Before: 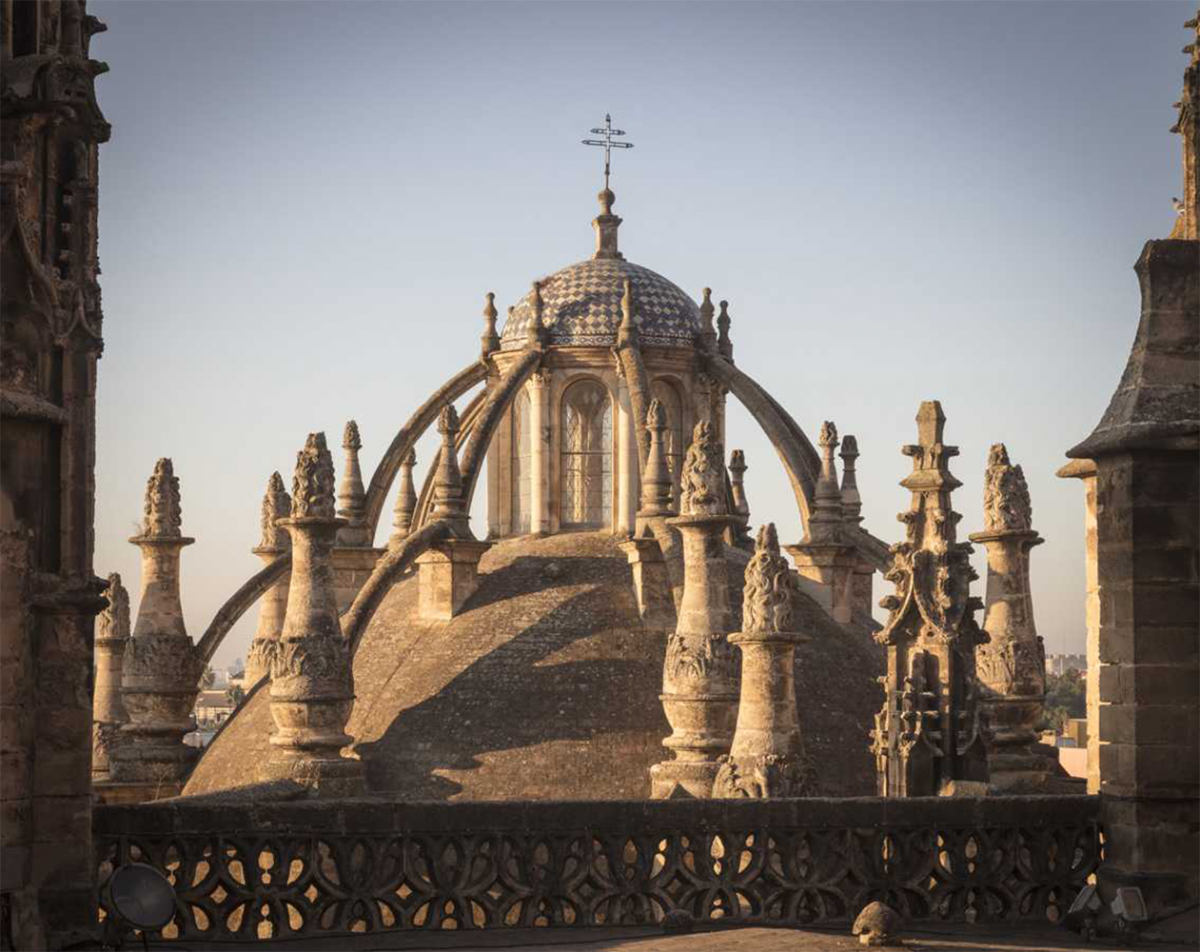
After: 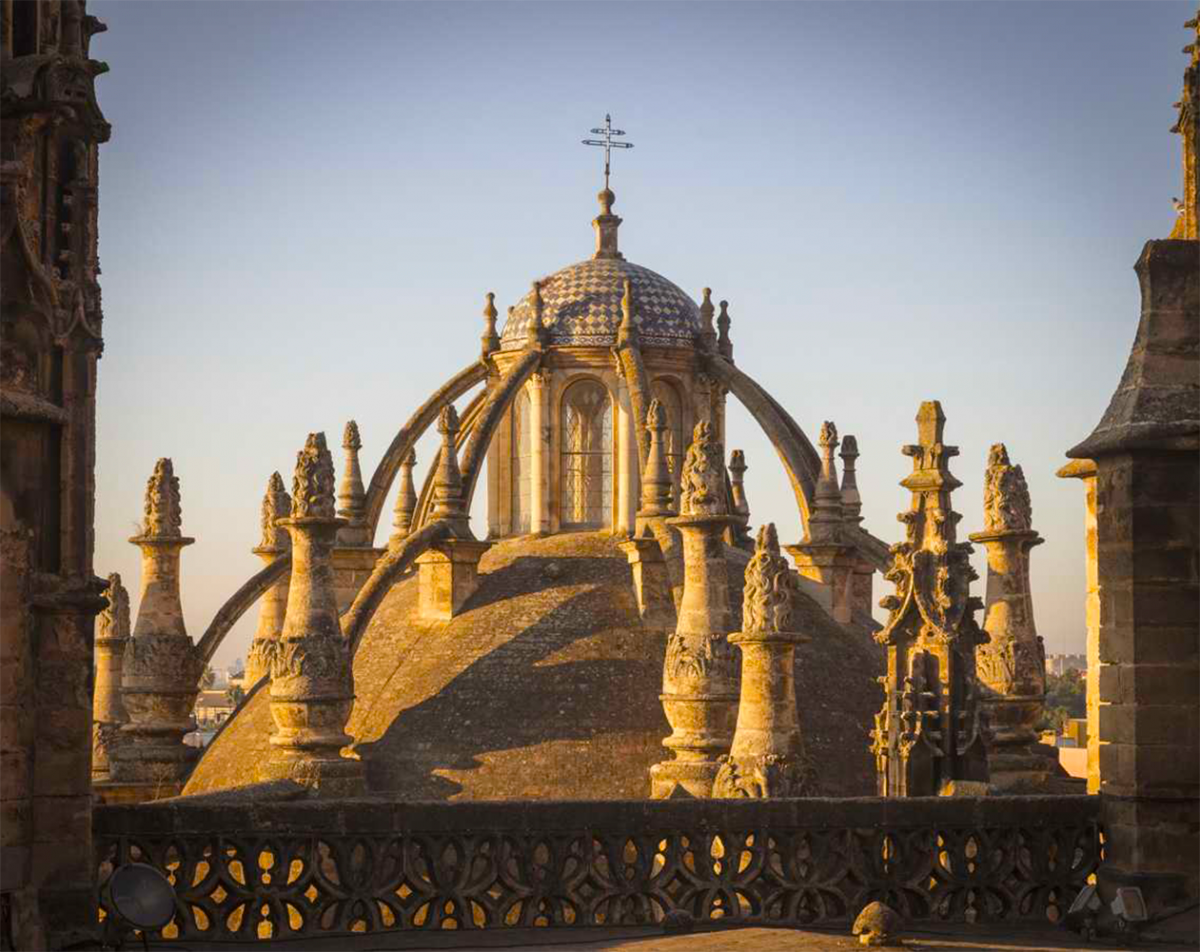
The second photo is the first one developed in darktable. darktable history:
vibrance: on, module defaults
color balance rgb: linear chroma grading › global chroma 15%, perceptual saturation grading › global saturation 30%
